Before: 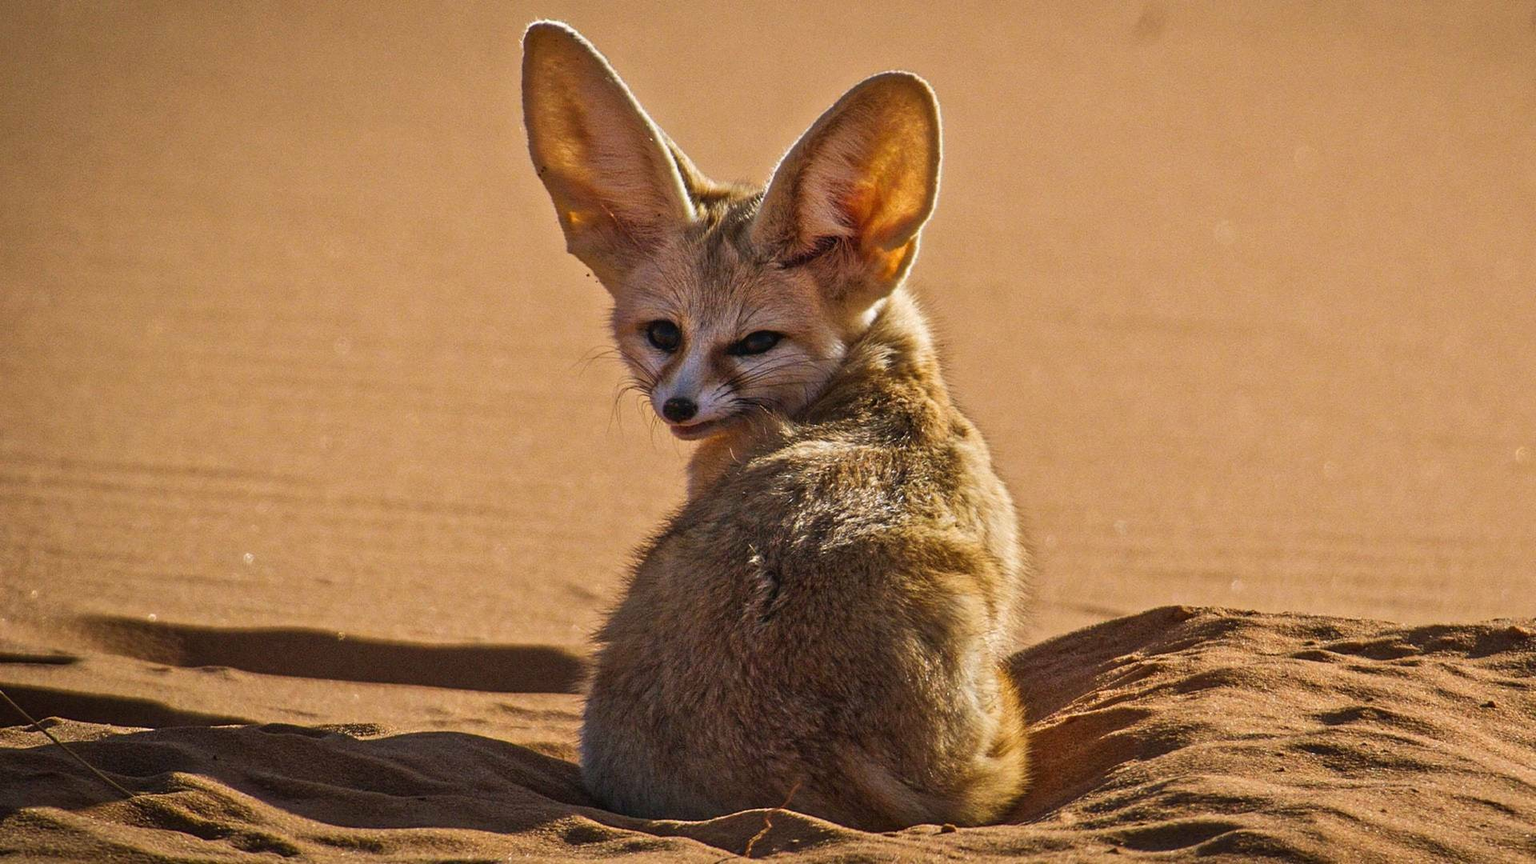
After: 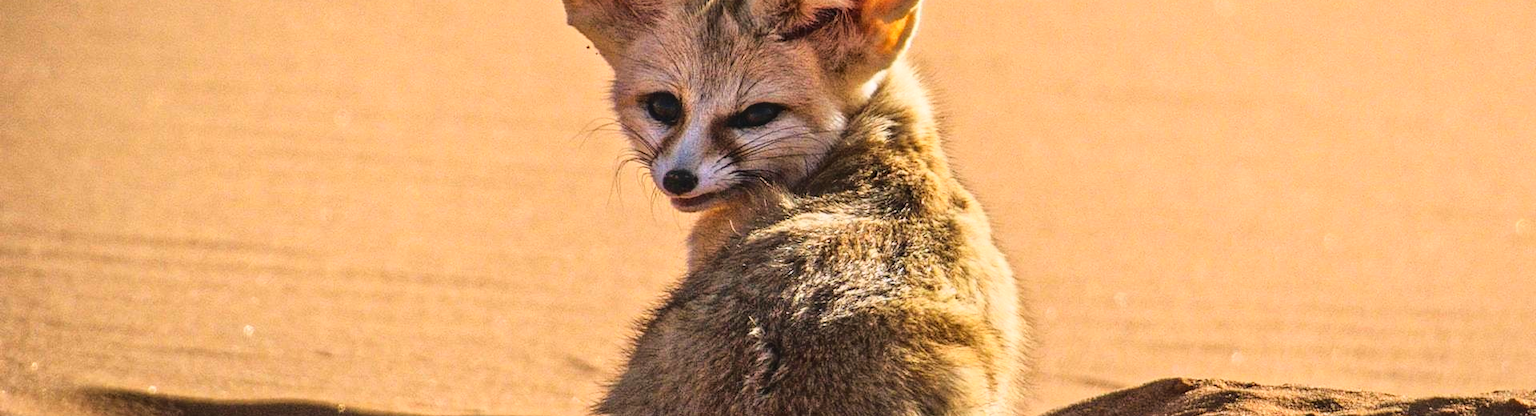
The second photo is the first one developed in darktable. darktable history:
crop and rotate: top 26.411%, bottom 25.432%
tone equalizer: edges refinement/feathering 500, mask exposure compensation -1.57 EV, preserve details no
local contrast: detail 109%
base curve: curves: ch0 [(0, 0) (0.028, 0.03) (0.121, 0.232) (0.46, 0.748) (0.859, 0.968) (1, 1)]
